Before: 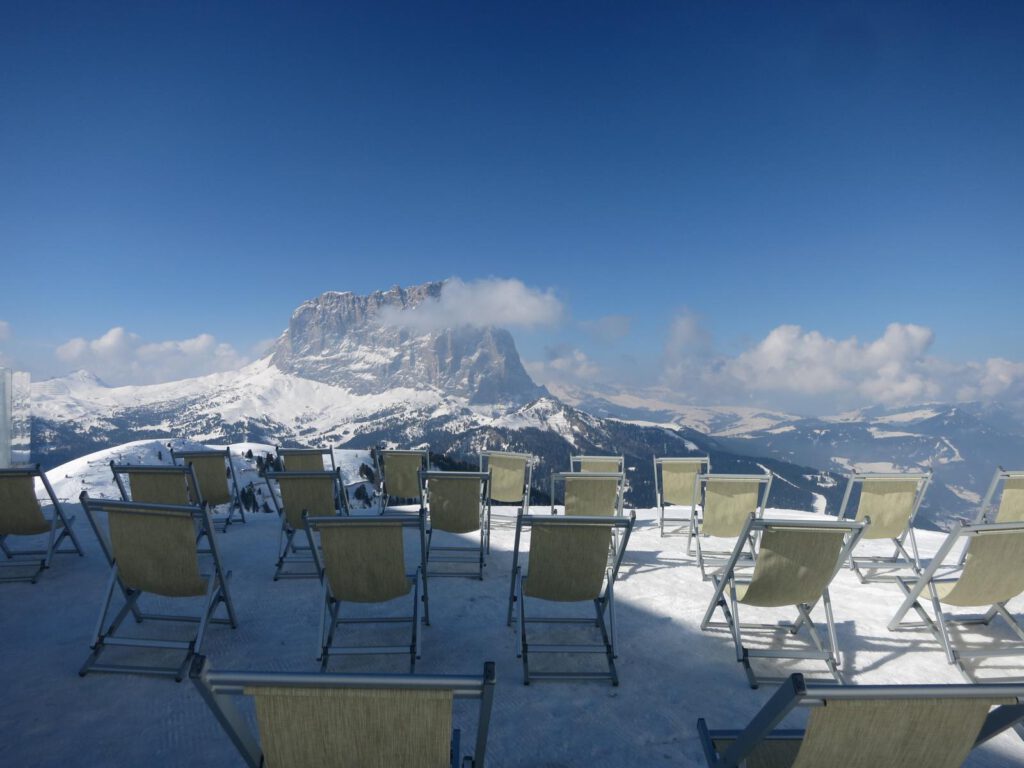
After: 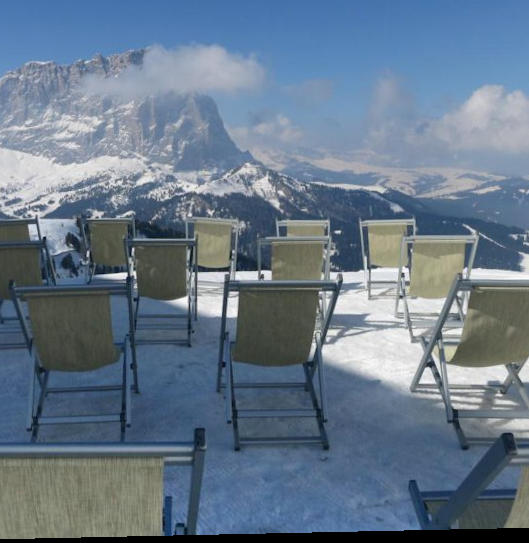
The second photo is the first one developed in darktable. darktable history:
shadows and highlights: shadows 60, soften with gaussian
crop and rotate: left 29.237%, top 31.152%, right 19.807%
rotate and perspective: rotation -1.24°, automatic cropping off
exposure: compensate highlight preservation false
